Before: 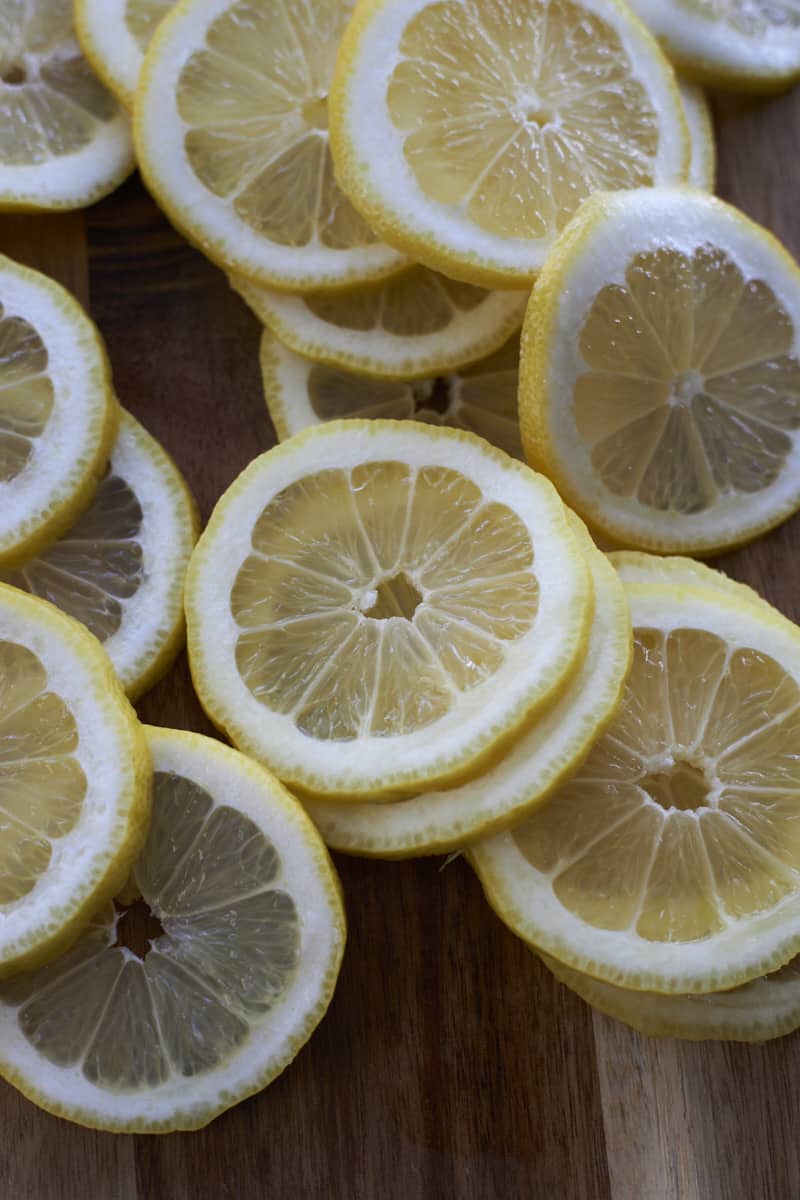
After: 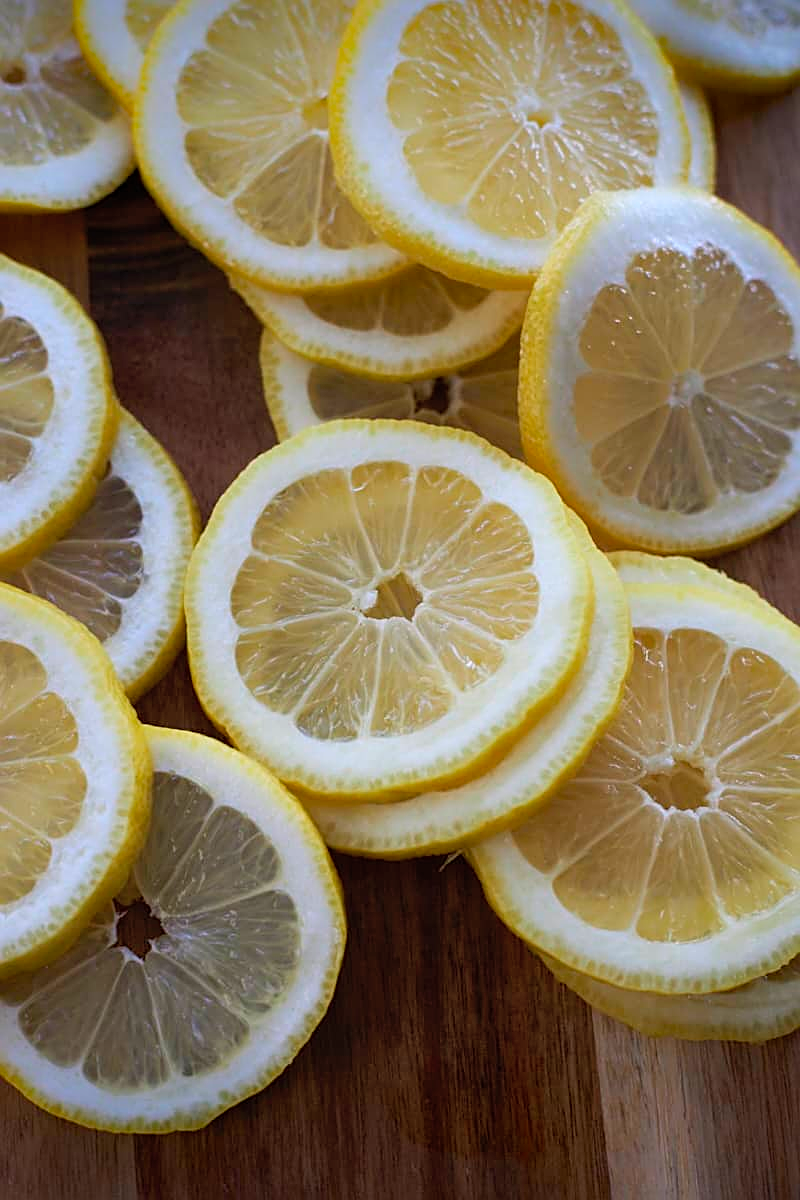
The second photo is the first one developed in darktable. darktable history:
sharpen: on, module defaults
vignetting: fall-off start 88.53%, fall-off radius 44.2%, saturation 0.376, width/height ratio 1.161
contrast brightness saturation: brightness 0.09, saturation 0.19
